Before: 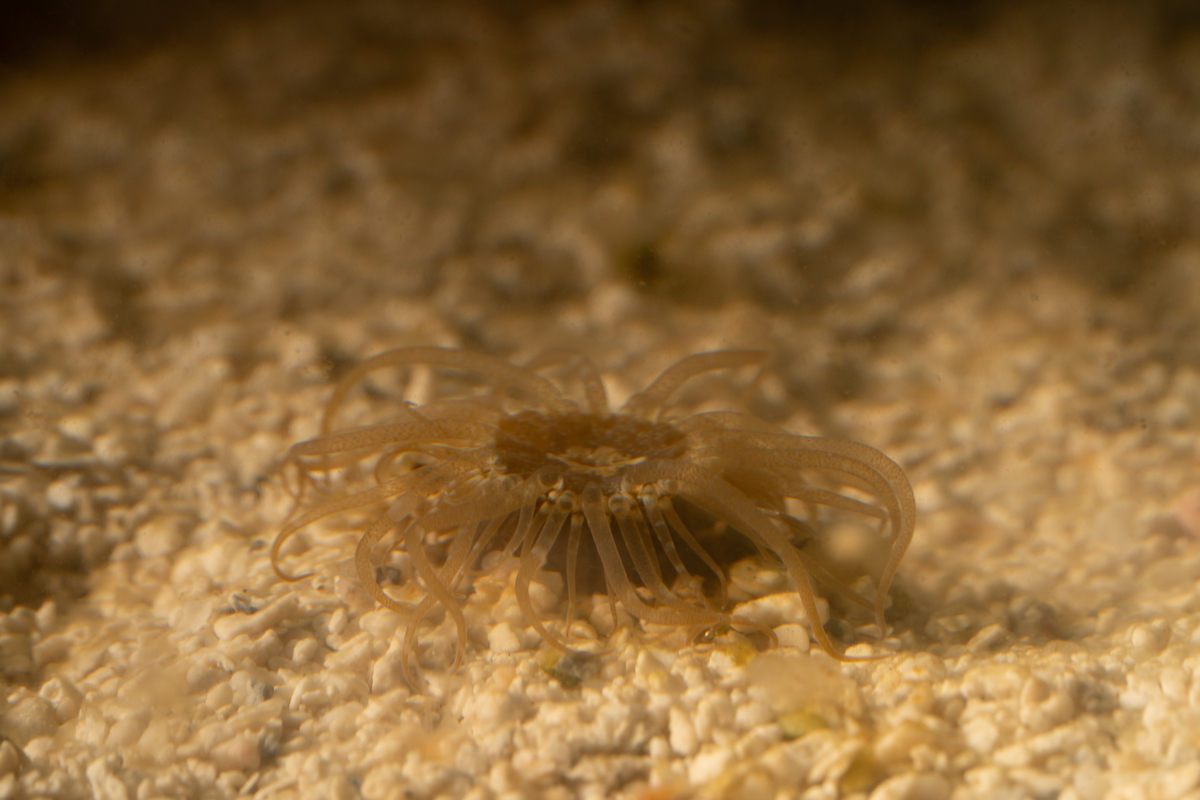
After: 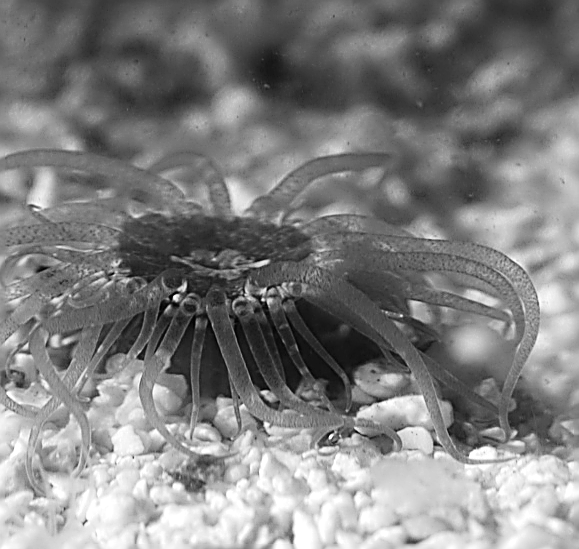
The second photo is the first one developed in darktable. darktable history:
rotate and perspective: automatic cropping off
crop: left 31.379%, top 24.658%, right 20.326%, bottom 6.628%
monochrome: on, module defaults
tone curve: curves: ch0 [(0, 0.008) (0.107, 0.083) (0.283, 0.287) (0.461, 0.498) (0.64, 0.691) (0.822, 0.869) (0.998, 0.978)]; ch1 [(0, 0) (0.323, 0.339) (0.438, 0.422) (0.473, 0.487) (0.502, 0.502) (0.527, 0.53) (0.561, 0.583) (0.608, 0.629) (0.669, 0.704) (0.859, 0.899) (1, 1)]; ch2 [(0, 0) (0.33, 0.347) (0.421, 0.456) (0.473, 0.498) (0.502, 0.504) (0.522, 0.524) (0.549, 0.567) (0.585, 0.627) (0.676, 0.724) (1, 1)], color space Lab, independent channels, preserve colors none
tone equalizer: -8 EV -1.08 EV, -7 EV -1.01 EV, -6 EV -0.867 EV, -5 EV -0.578 EV, -3 EV 0.578 EV, -2 EV 0.867 EV, -1 EV 1.01 EV, +0 EV 1.08 EV, edges refinement/feathering 500, mask exposure compensation -1.57 EV, preserve details no
color contrast: green-magenta contrast 0.85, blue-yellow contrast 1.25, unbound 0
white balance: emerald 1
sharpen: amount 2
